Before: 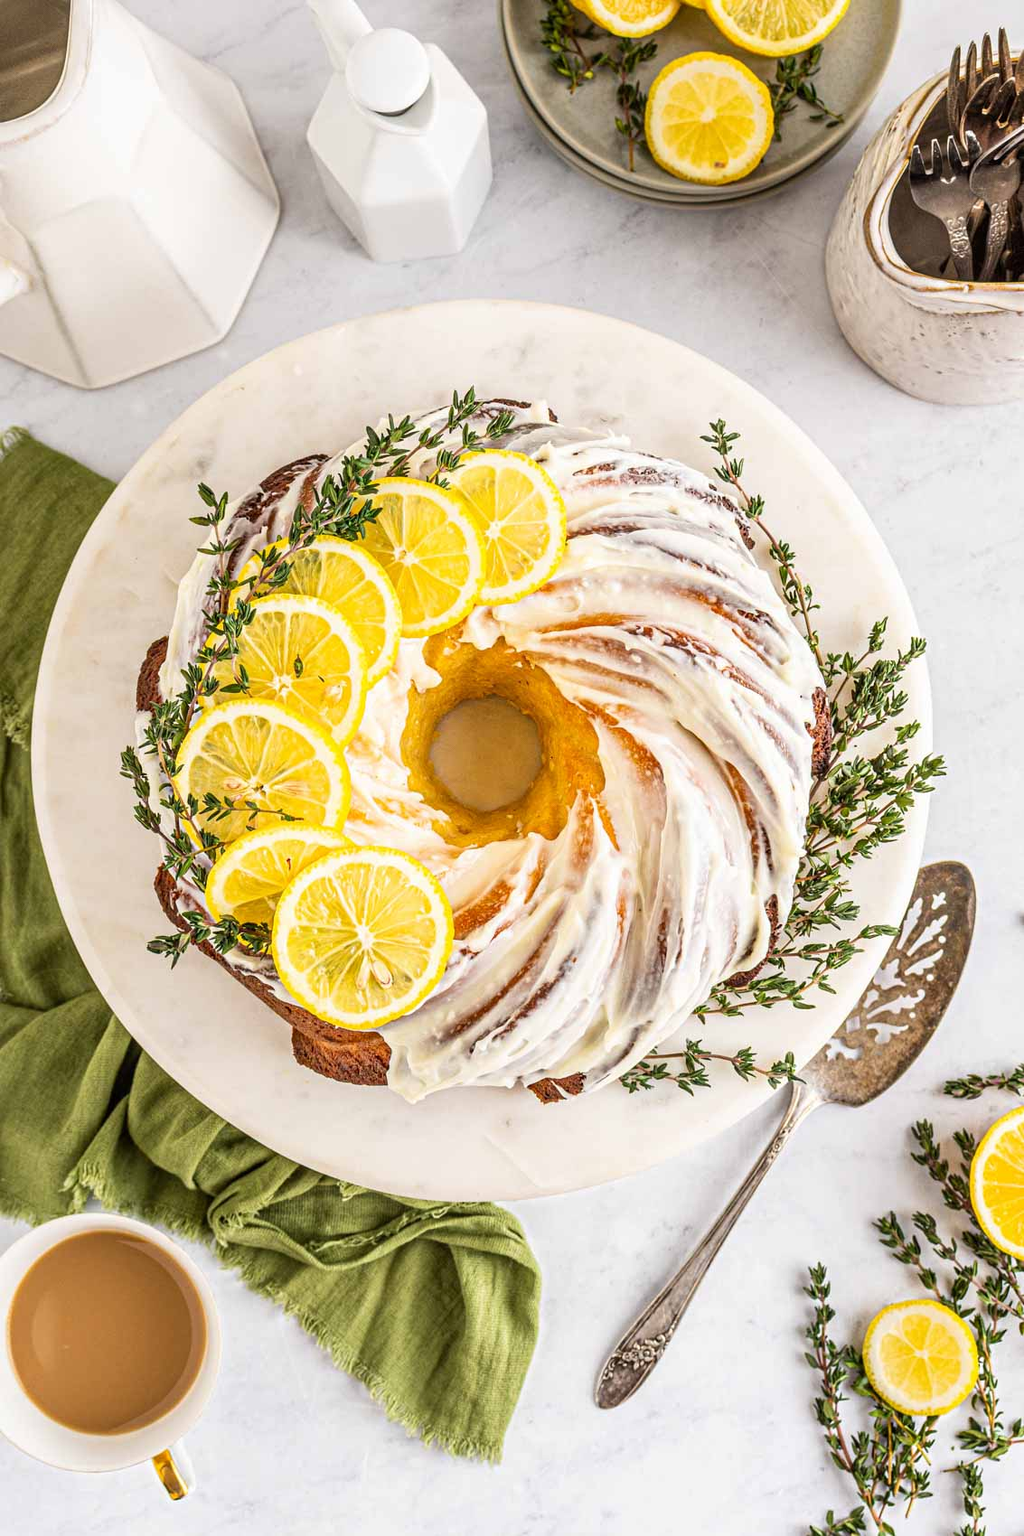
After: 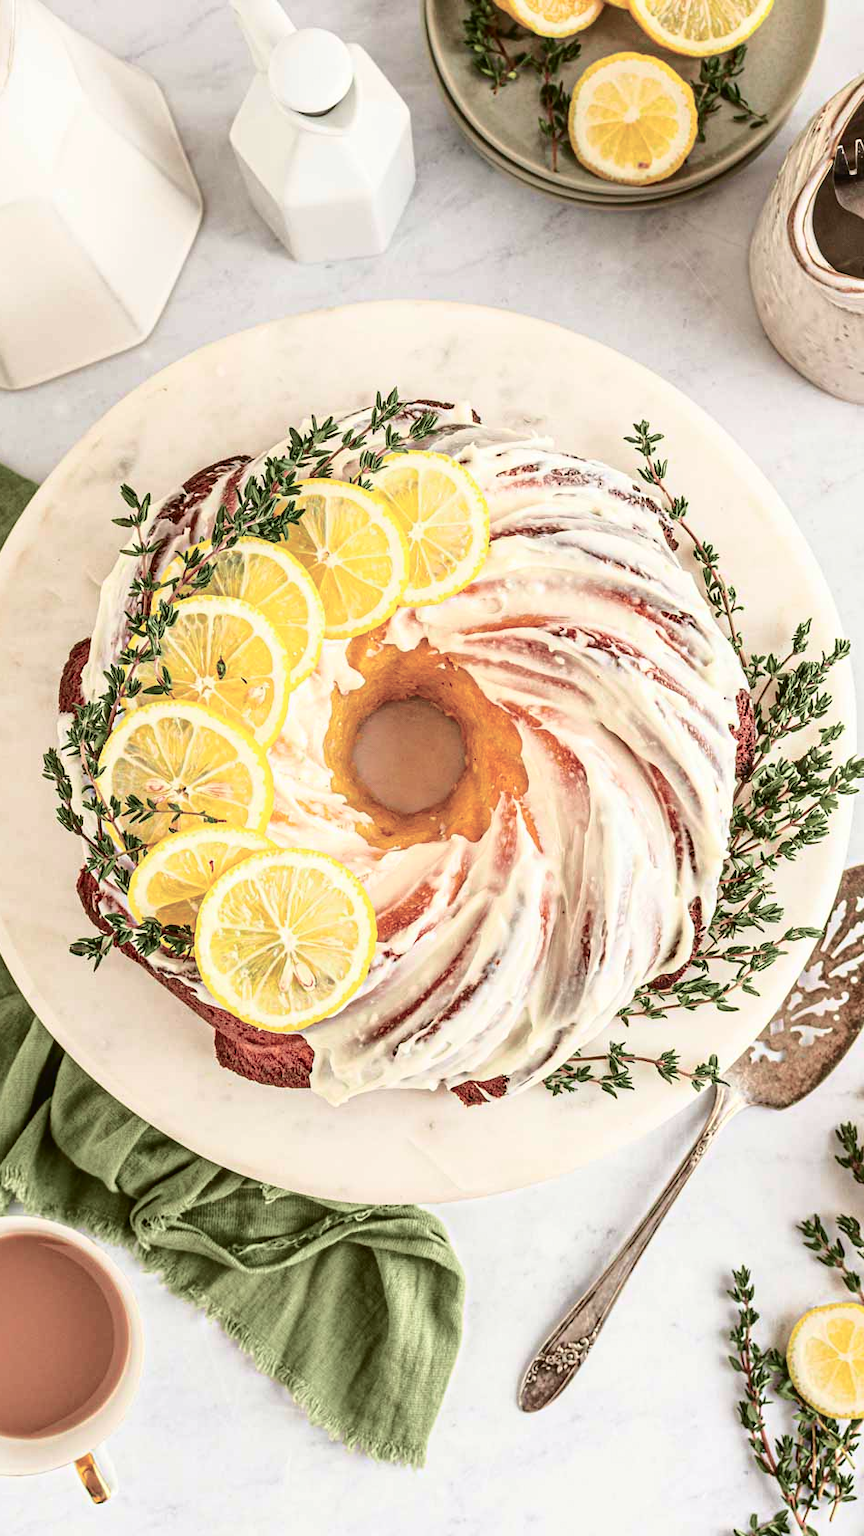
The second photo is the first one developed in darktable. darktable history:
crop: left 7.598%, right 7.873%
tone curve: curves: ch0 [(0, 0.021) (0.059, 0.053) (0.212, 0.18) (0.337, 0.304) (0.495, 0.505) (0.725, 0.731) (0.89, 0.919) (1, 1)]; ch1 [(0, 0) (0.094, 0.081) (0.285, 0.299) (0.403, 0.436) (0.479, 0.475) (0.54, 0.55) (0.615, 0.637) (0.683, 0.688) (1, 1)]; ch2 [(0, 0) (0.257, 0.217) (0.434, 0.434) (0.498, 0.507) (0.527, 0.542) (0.597, 0.587) (0.658, 0.595) (1, 1)], color space Lab, independent channels, preserve colors none
